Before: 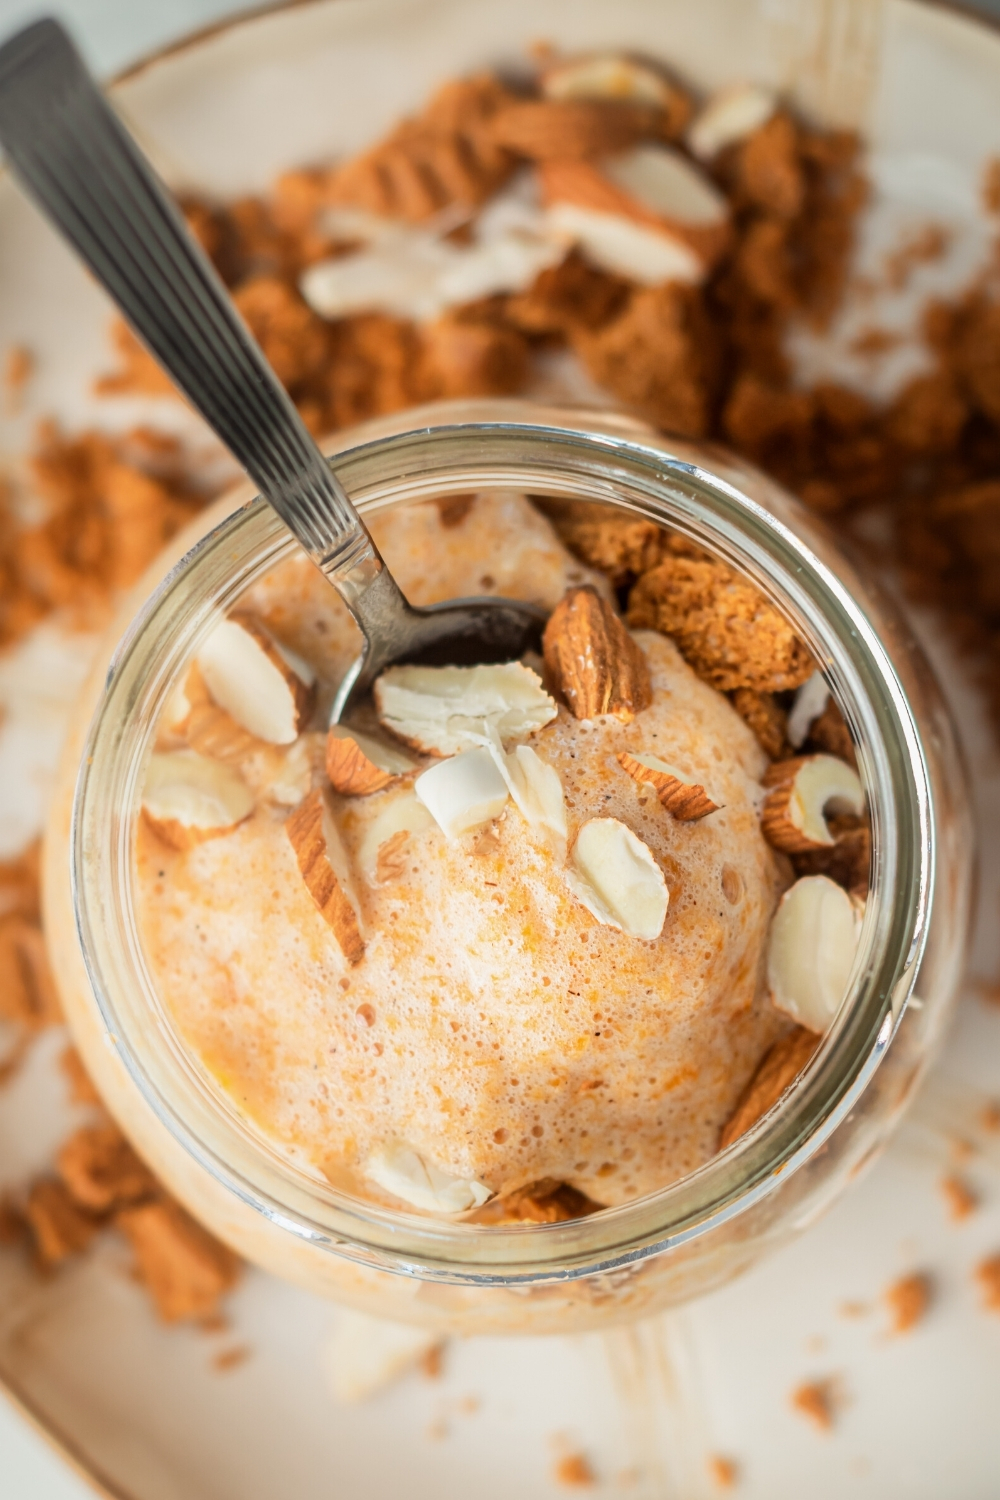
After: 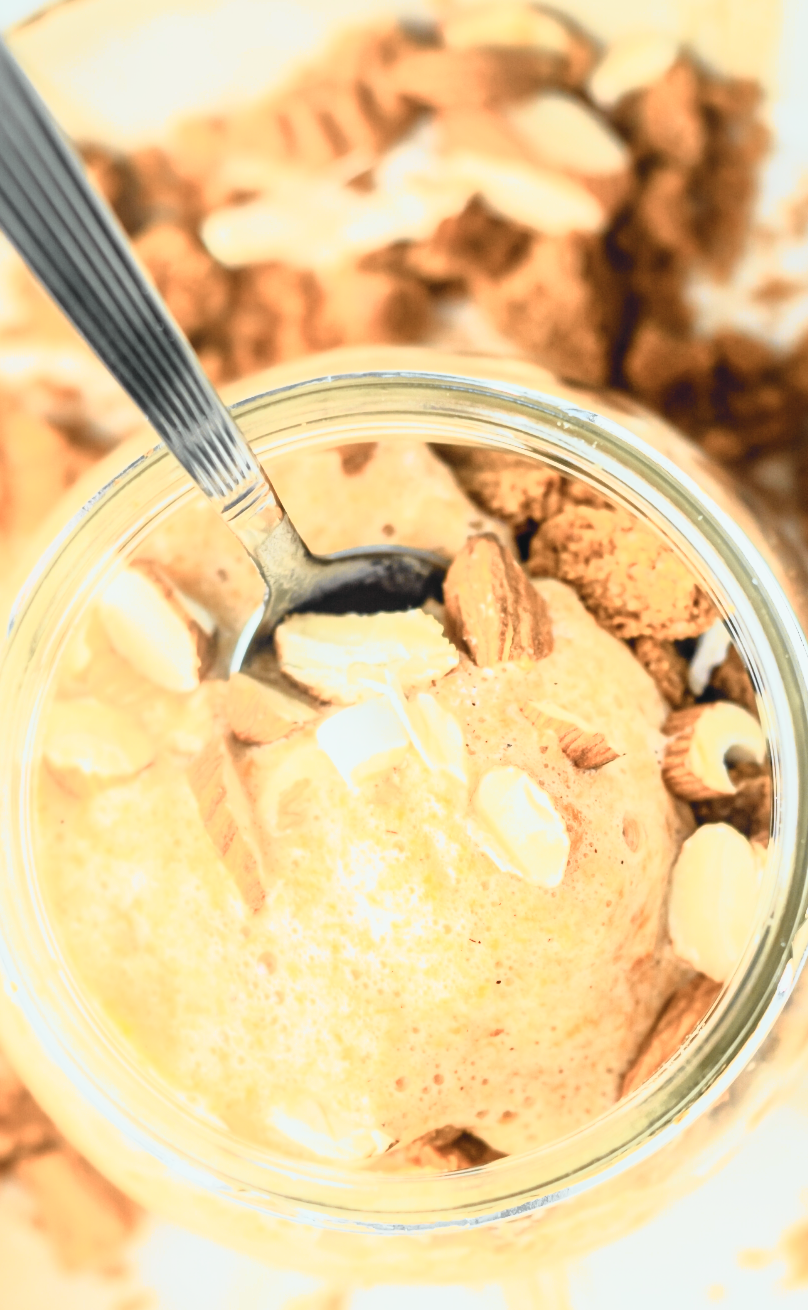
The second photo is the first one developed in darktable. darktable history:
contrast brightness saturation: contrast 0.419, brightness 0.545, saturation -0.199
tone equalizer: on, module defaults
tone curve: curves: ch0 [(0.001, 0.029) (0.084, 0.074) (0.162, 0.165) (0.304, 0.382) (0.466, 0.576) (0.654, 0.741) (0.848, 0.906) (0.984, 0.963)]; ch1 [(0, 0) (0.34, 0.235) (0.46, 0.46) (0.515, 0.502) (0.553, 0.567) (0.764, 0.815) (1, 1)]; ch2 [(0, 0) (0.44, 0.458) (0.479, 0.492) (0.524, 0.507) (0.547, 0.579) (0.673, 0.712) (1, 1)], color space Lab, independent channels, preserve colors none
crop: left 9.951%, top 3.474%, right 9.225%, bottom 9.176%
